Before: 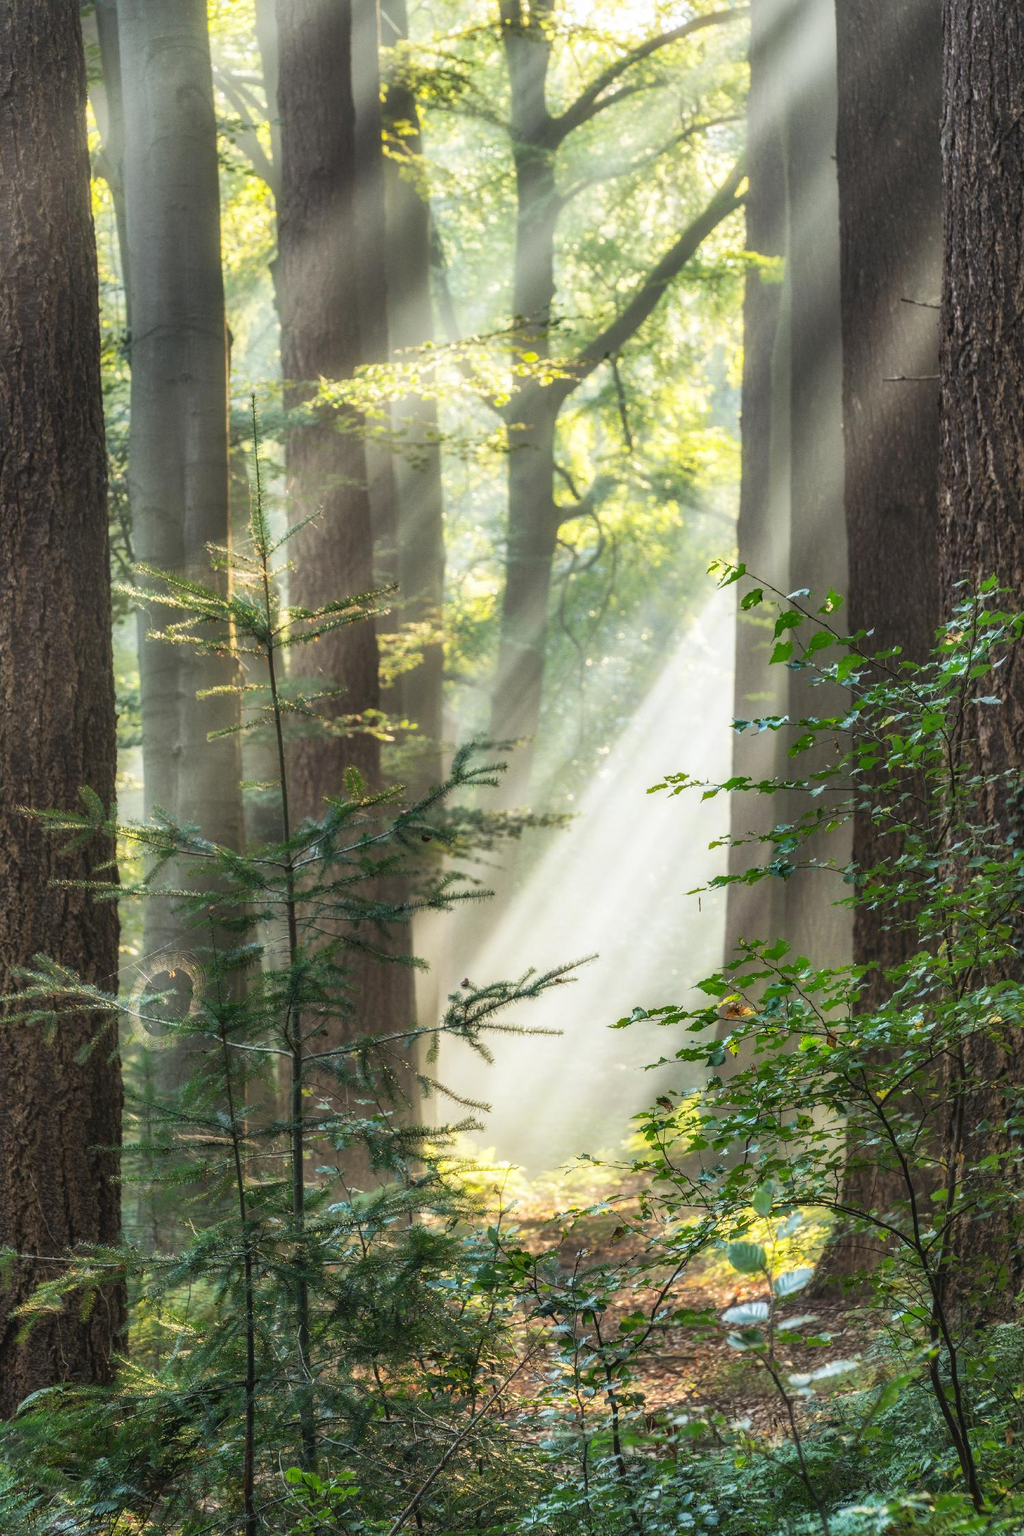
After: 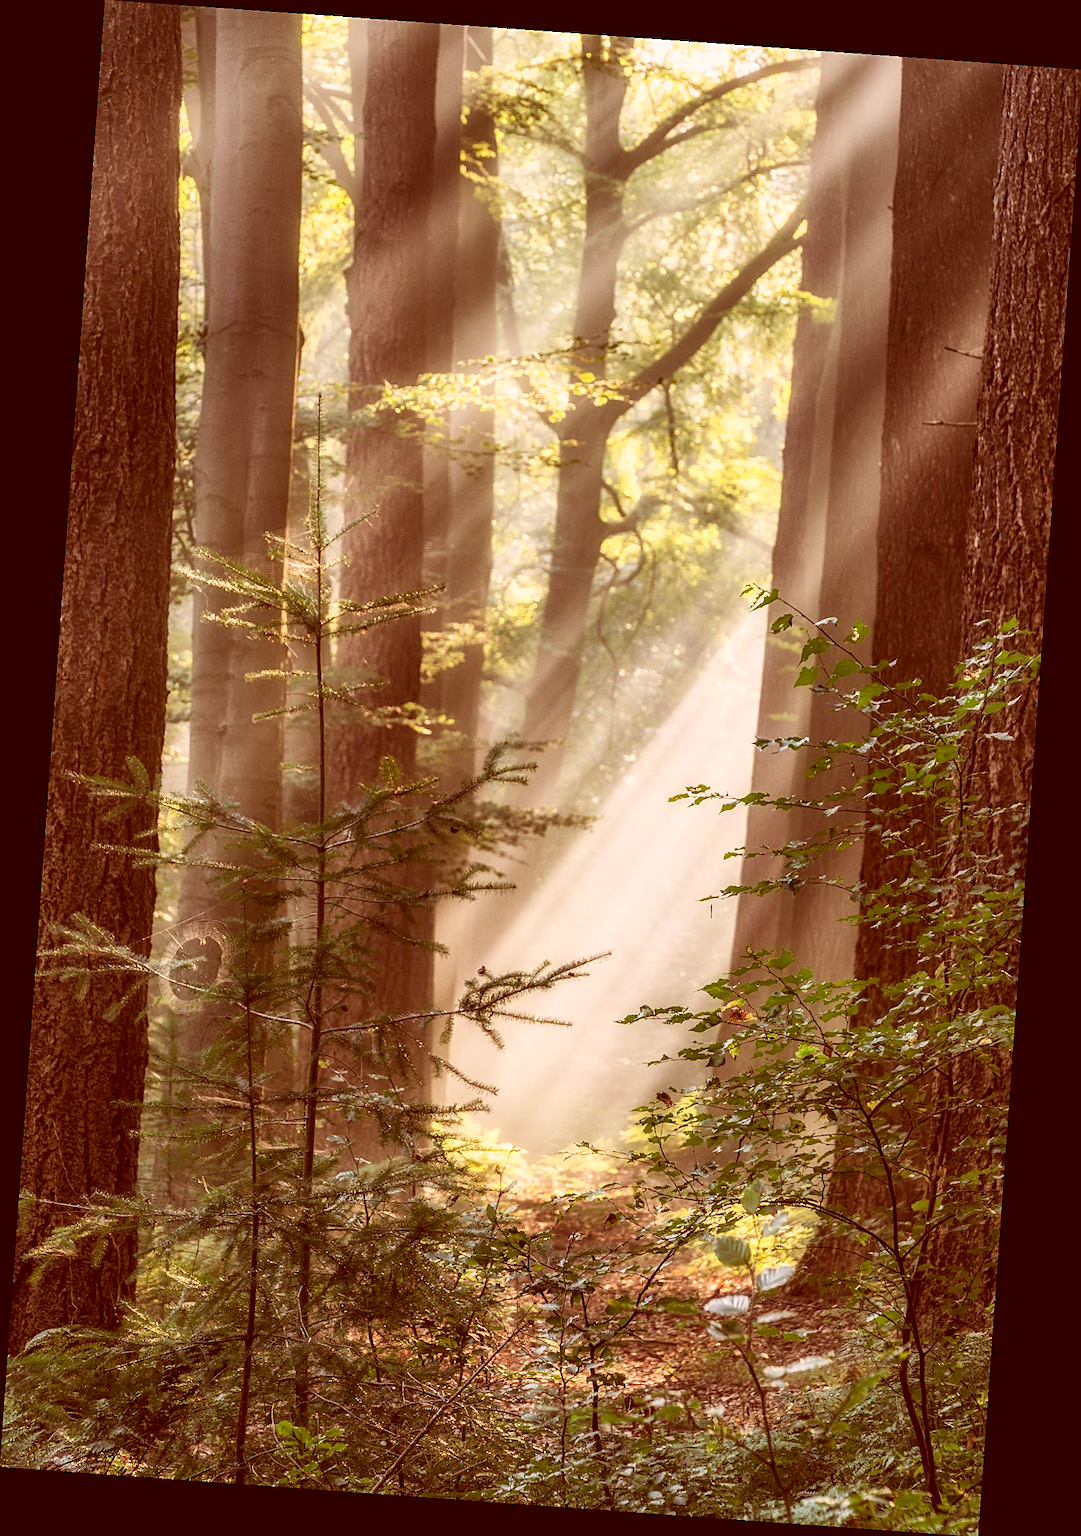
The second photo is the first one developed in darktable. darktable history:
sharpen: on, module defaults
rotate and perspective: rotation 4.1°, automatic cropping off
color correction: highlights a* 9.03, highlights b* 8.71, shadows a* 40, shadows b* 40, saturation 0.8
